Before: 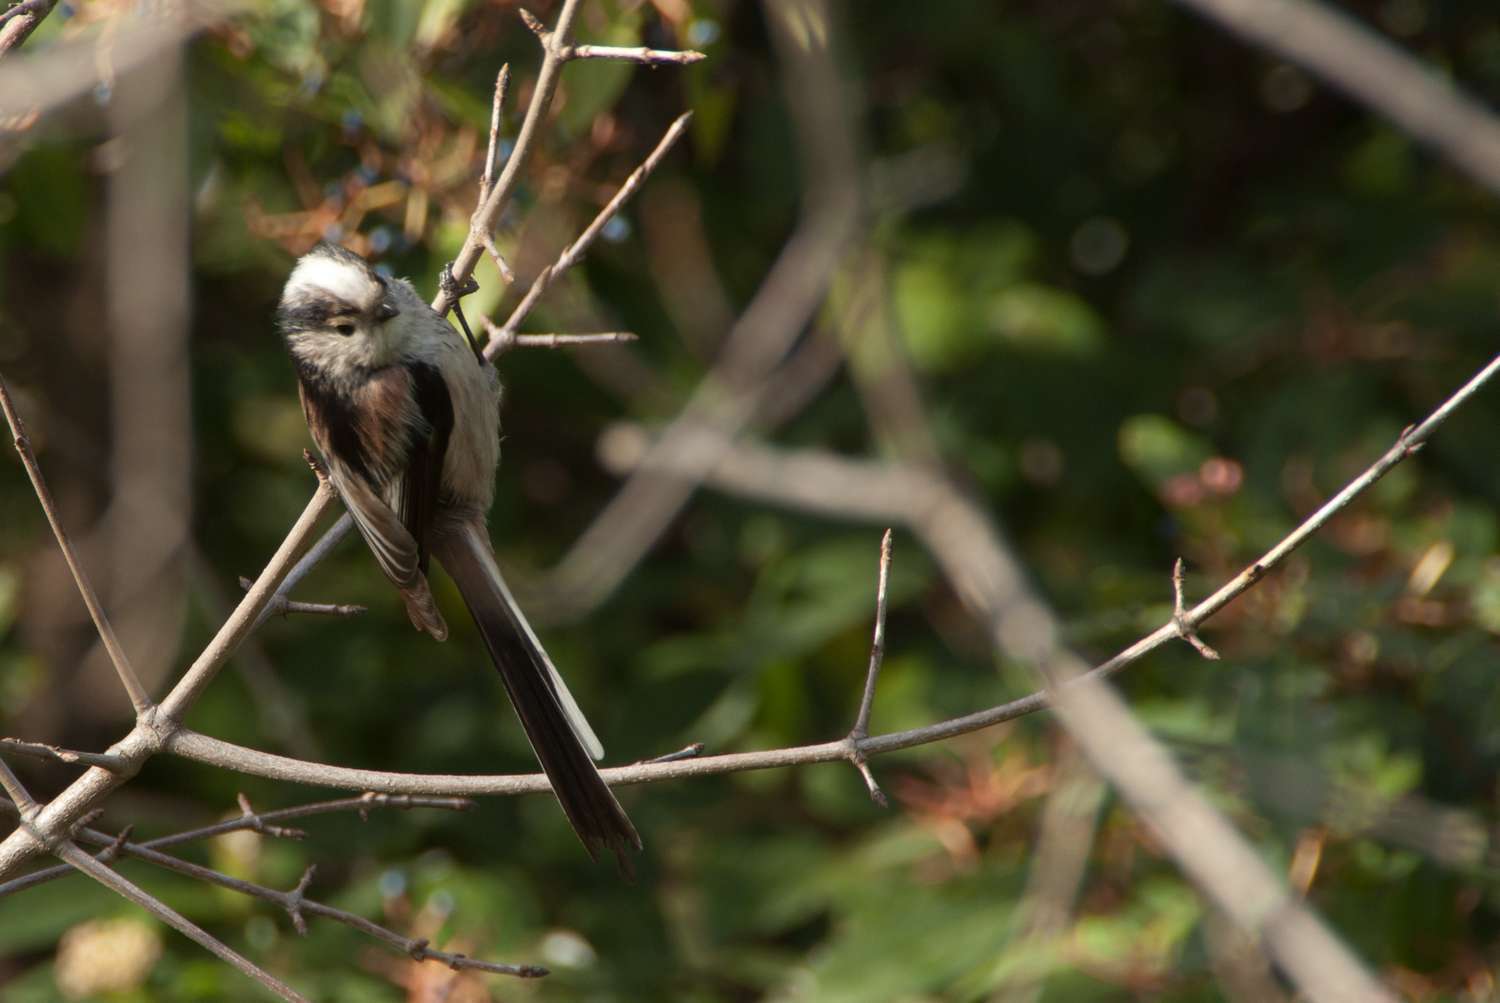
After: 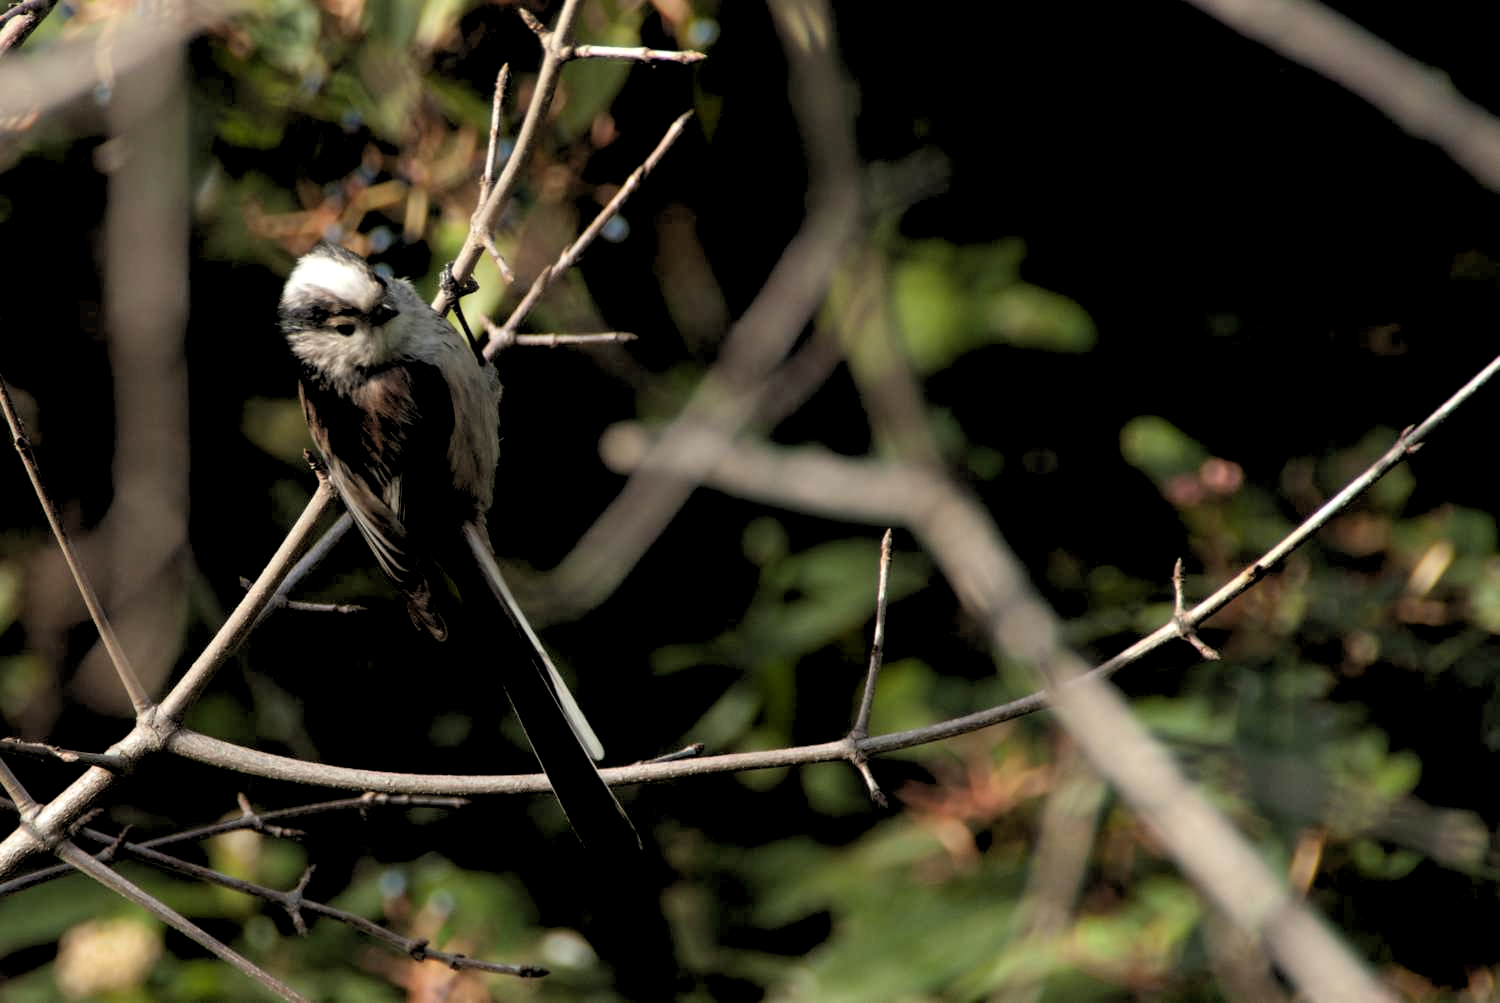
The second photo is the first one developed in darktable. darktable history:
rgb levels: levels [[0.034, 0.472, 0.904], [0, 0.5, 1], [0, 0.5, 1]]
tone equalizer: on, module defaults
